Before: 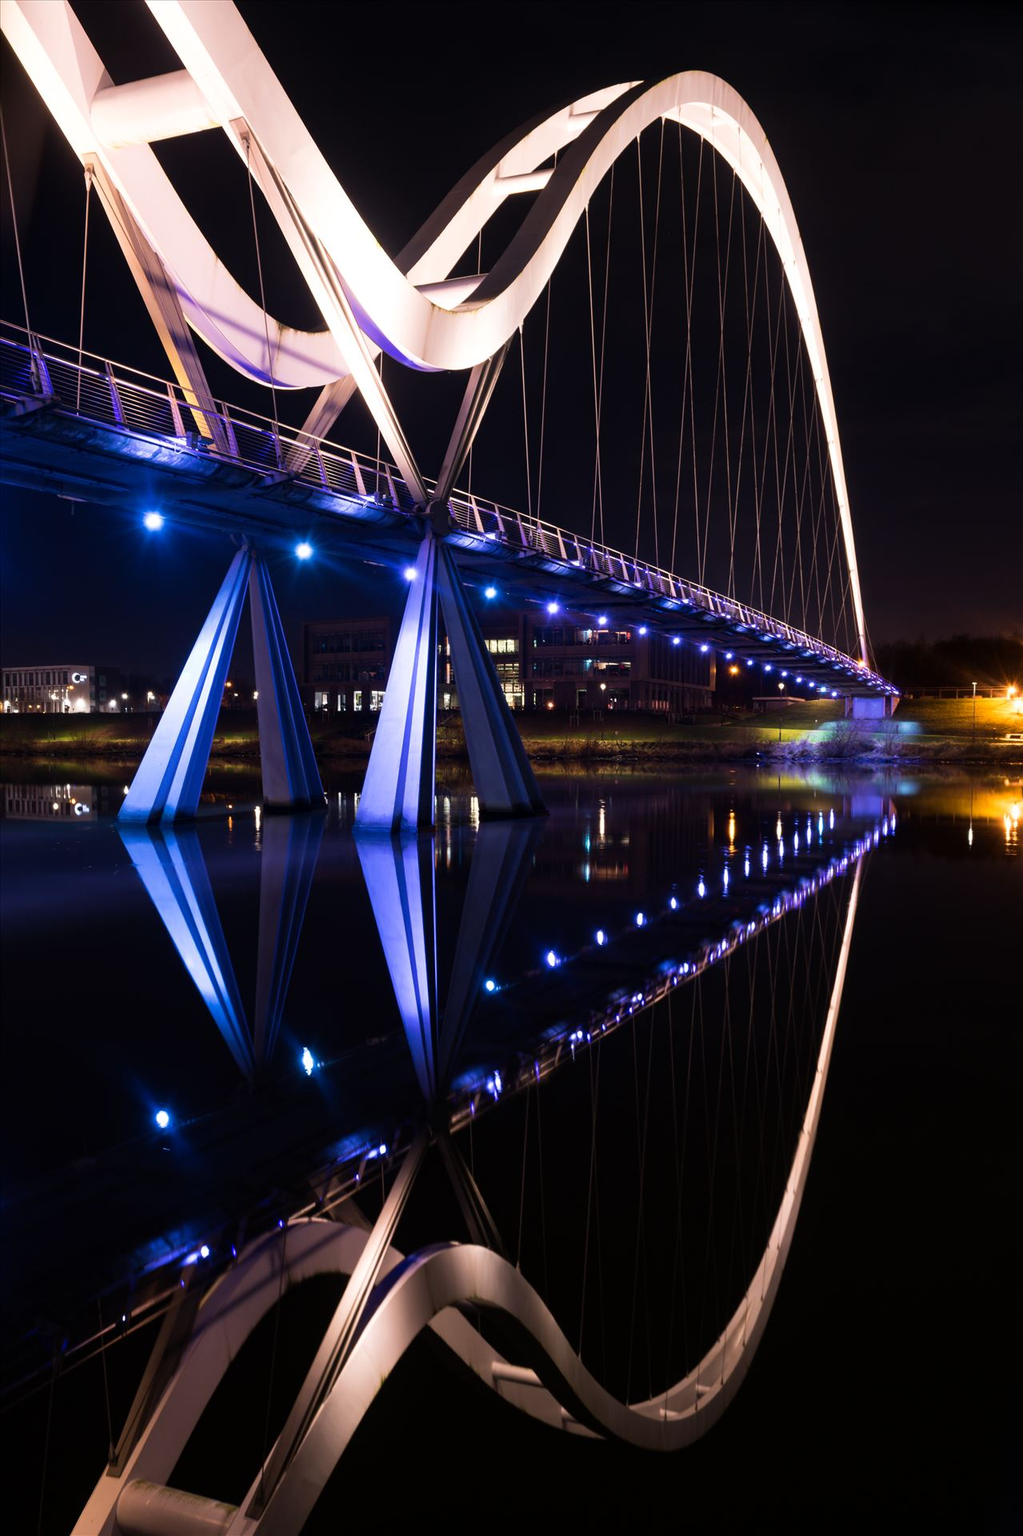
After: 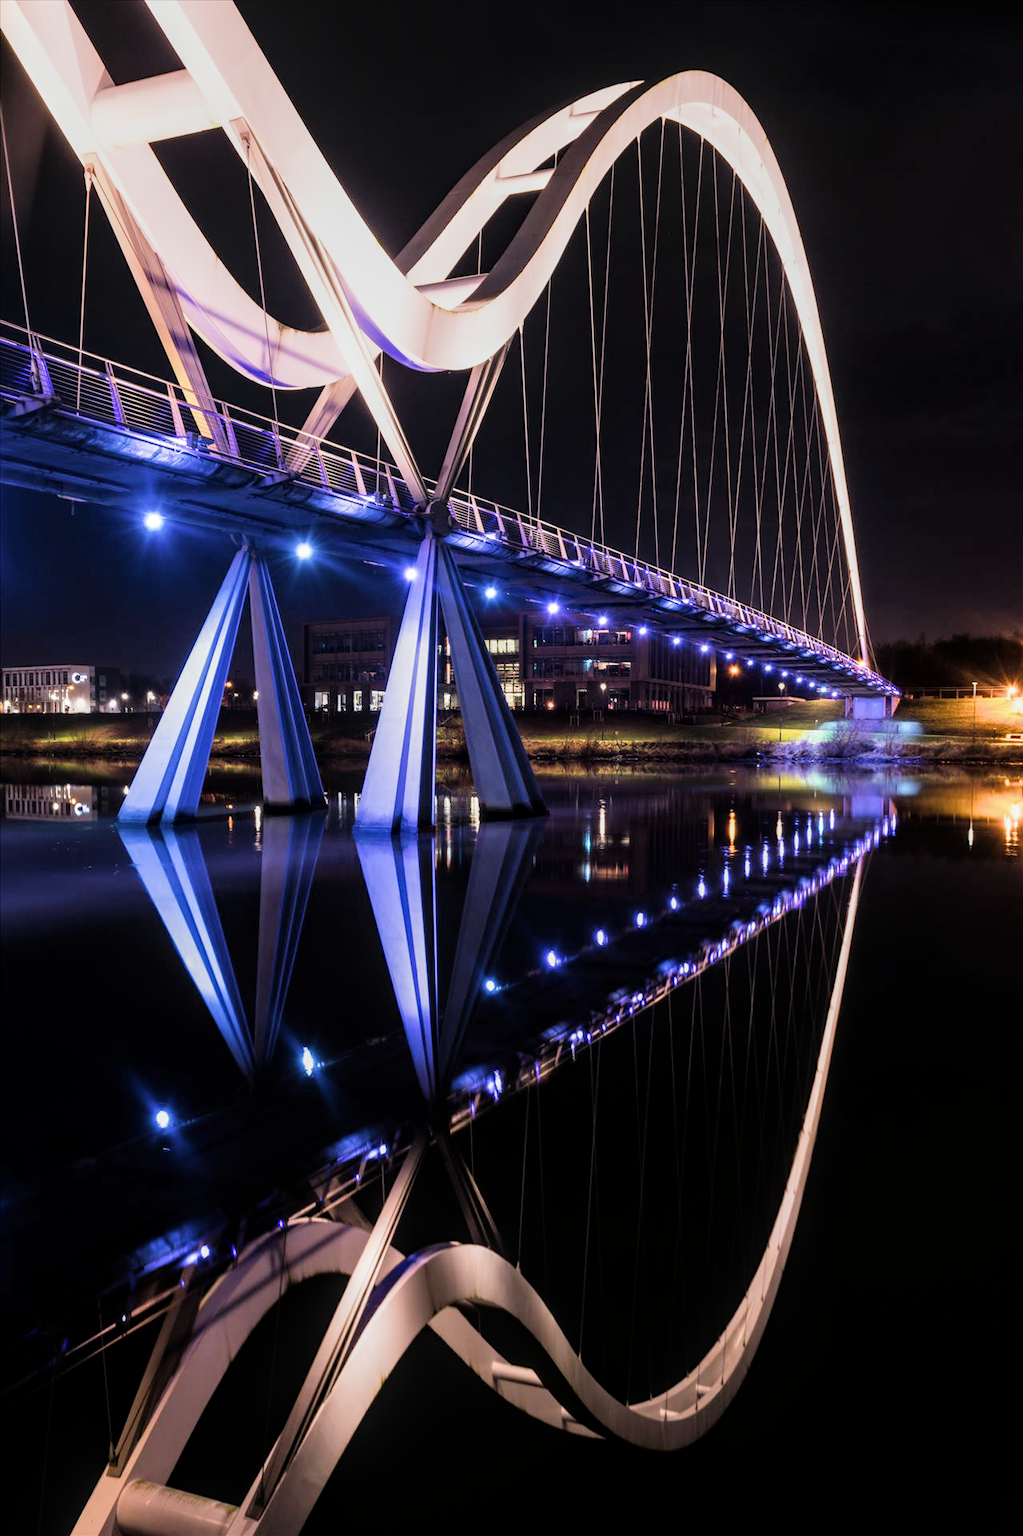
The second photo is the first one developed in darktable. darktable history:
local contrast: on, module defaults
exposure: exposure 1.223 EV, compensate exposure bias true, compensate highlight preservation false
filmic rgb: black relative exposure -7.65 EV, white relative exposure 4.56 EV, hardness 3.61
contrast brightness saturation: saturation -0.06
